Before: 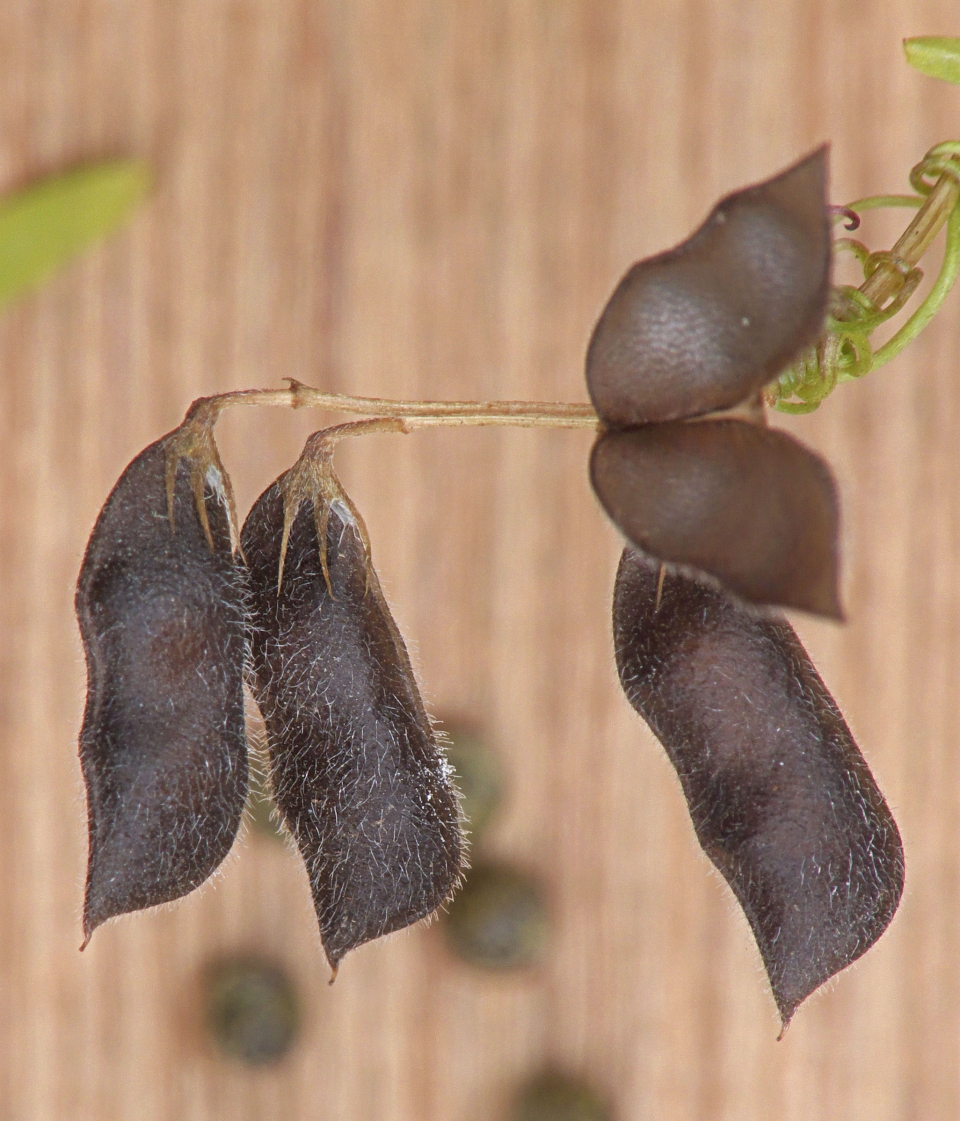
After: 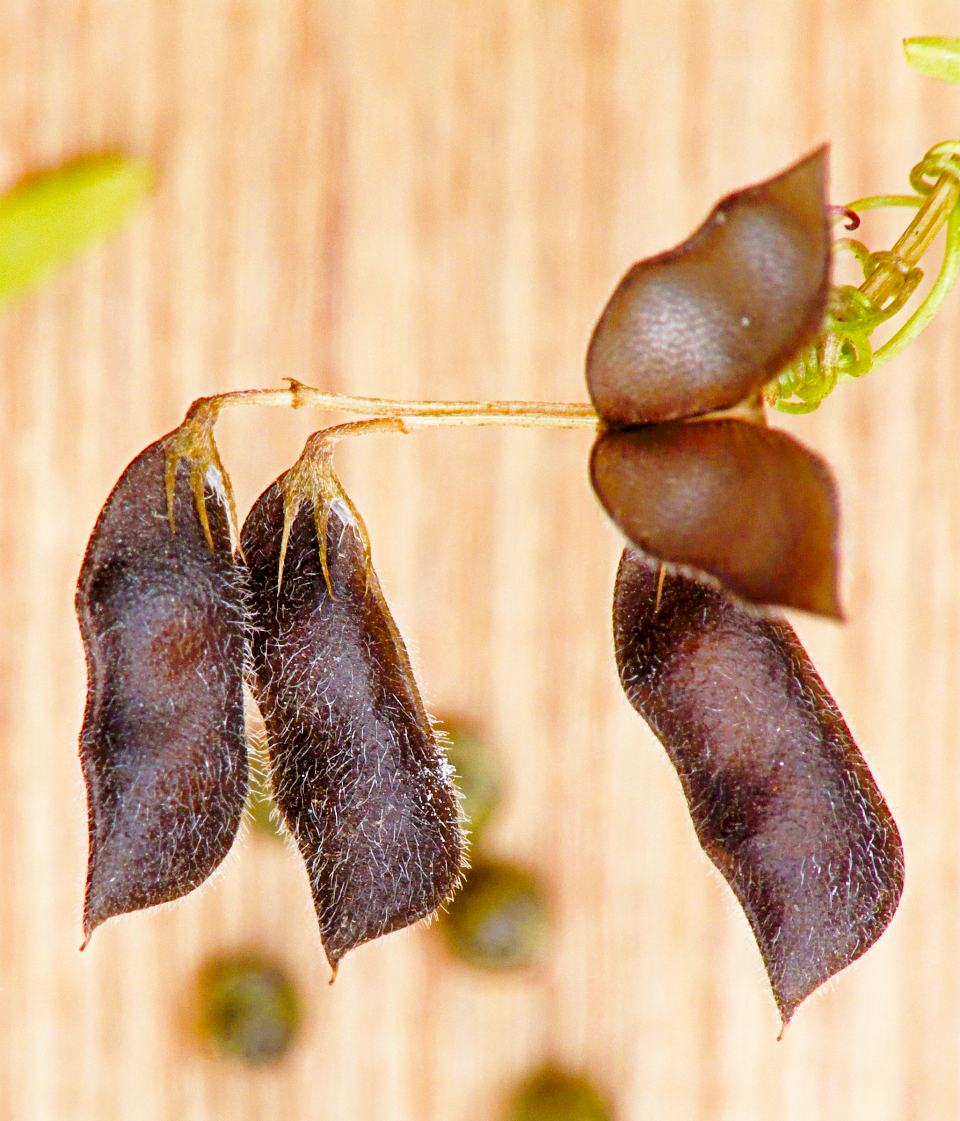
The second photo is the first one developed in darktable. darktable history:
color balance rgb: shadows lift › luminance -9.41%, highlights gain › luminance 17.6%, global offset › luminance -1.45%, perceptual saturation grading › highlights -17.77%, perceptual saturation grading › mid-tones 33.1%, perceptual saturation grading › shadows 50.52%, global vibrance 24.22%
base curve: curves: ch0 [(0, 0) (0.028, 0.03) (0.121, 0.232) (0.46, 0.748) (0.859, 0.968) (1, 1)], preserve colors none
